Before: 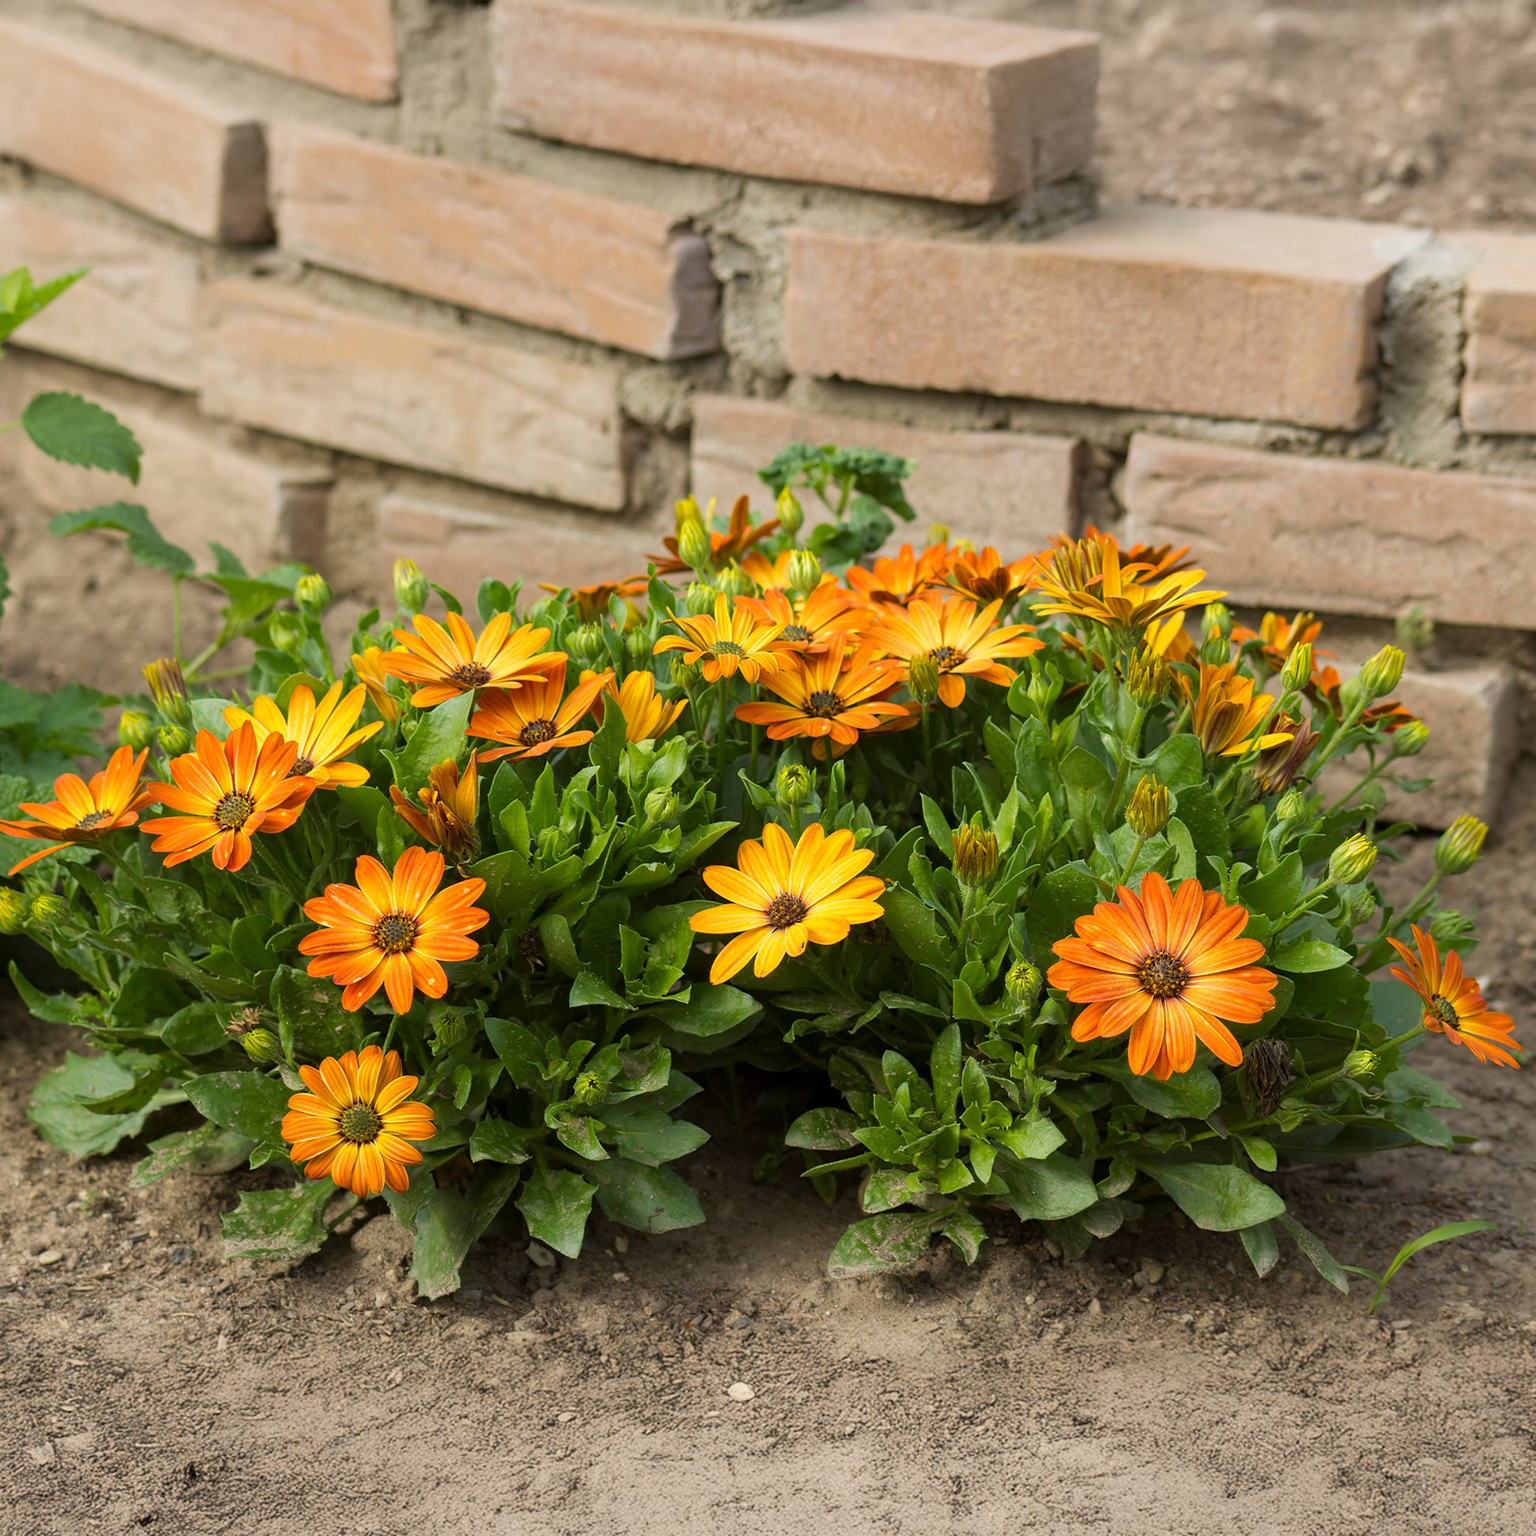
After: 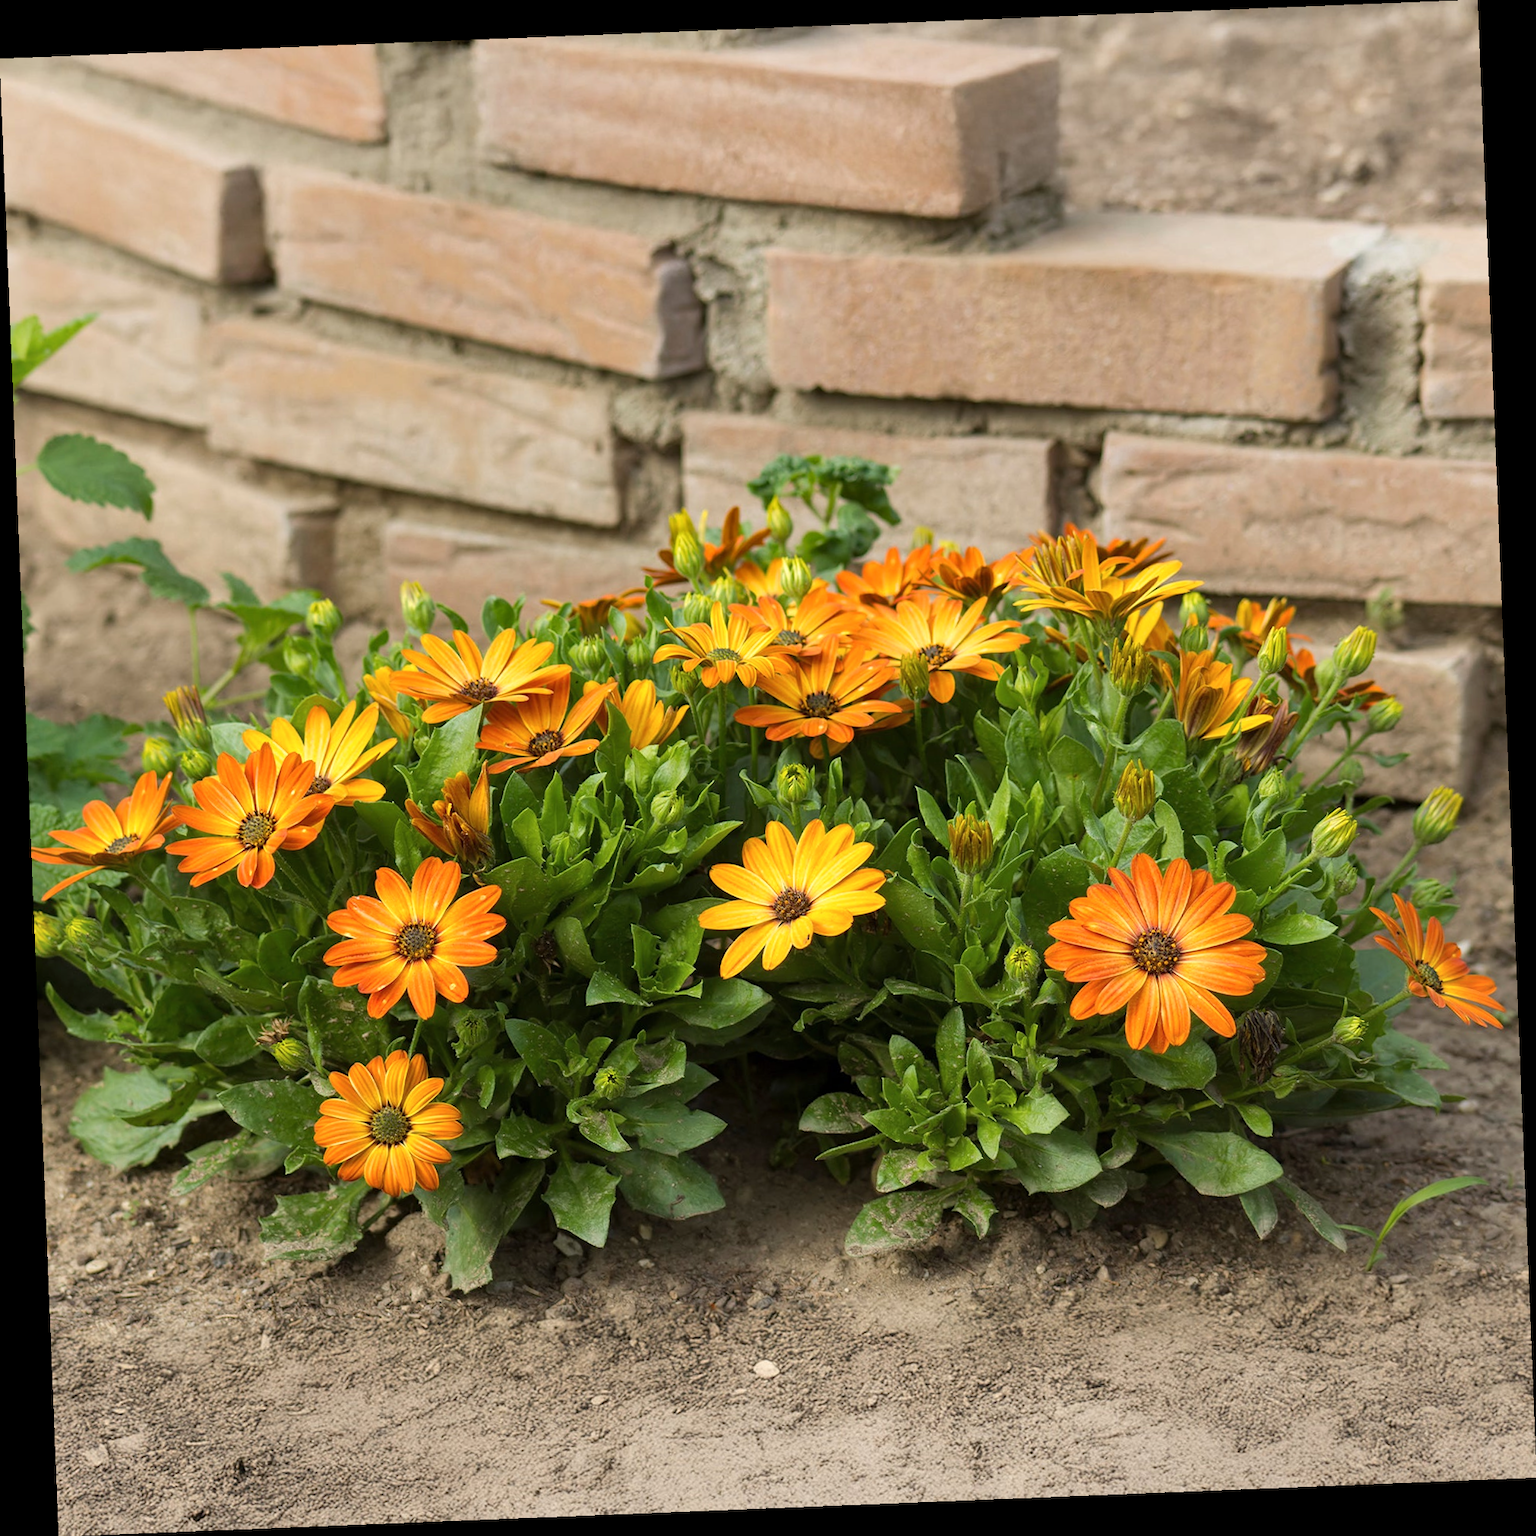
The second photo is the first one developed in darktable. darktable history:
shadows and highlights: radius 171.16, shadows 27, white point adjustment 3.13, highlights -67.95, soften with gaussian
rotate and perspective: rotation -2.29°, automatic cropping off
